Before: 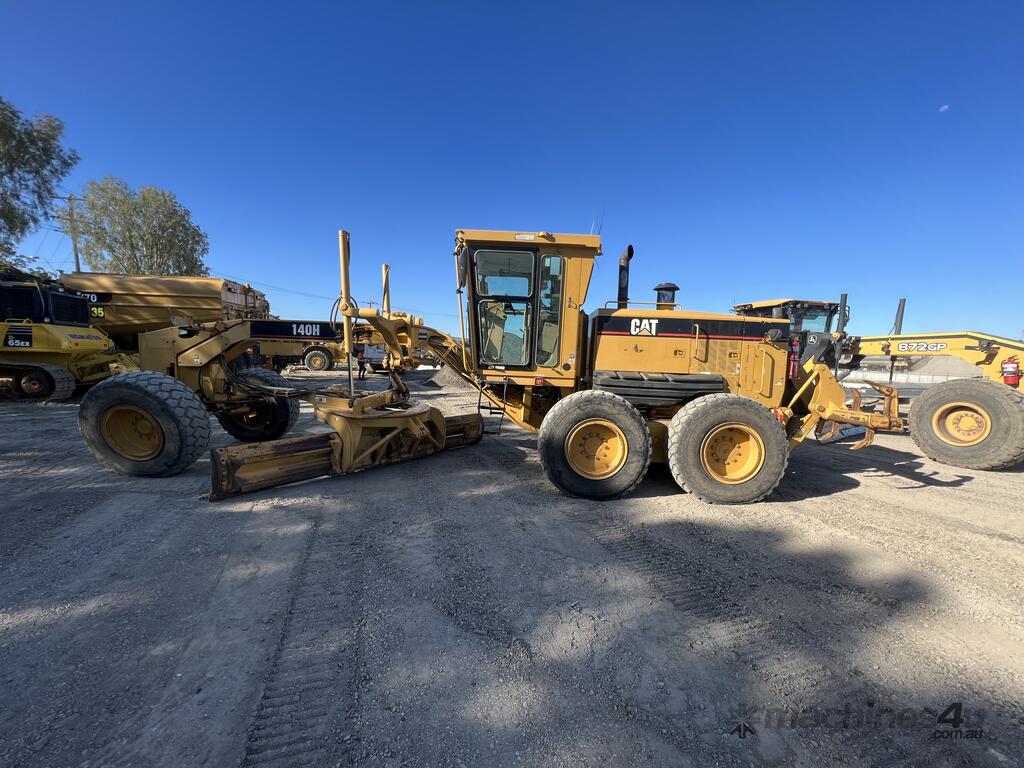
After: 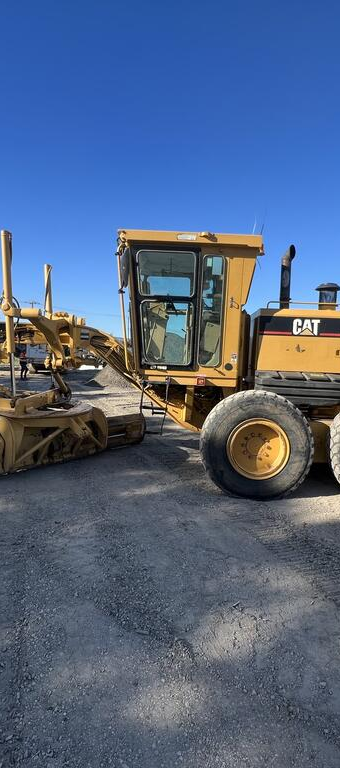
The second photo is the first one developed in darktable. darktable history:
crop: left 33.008%, right 33.748%
